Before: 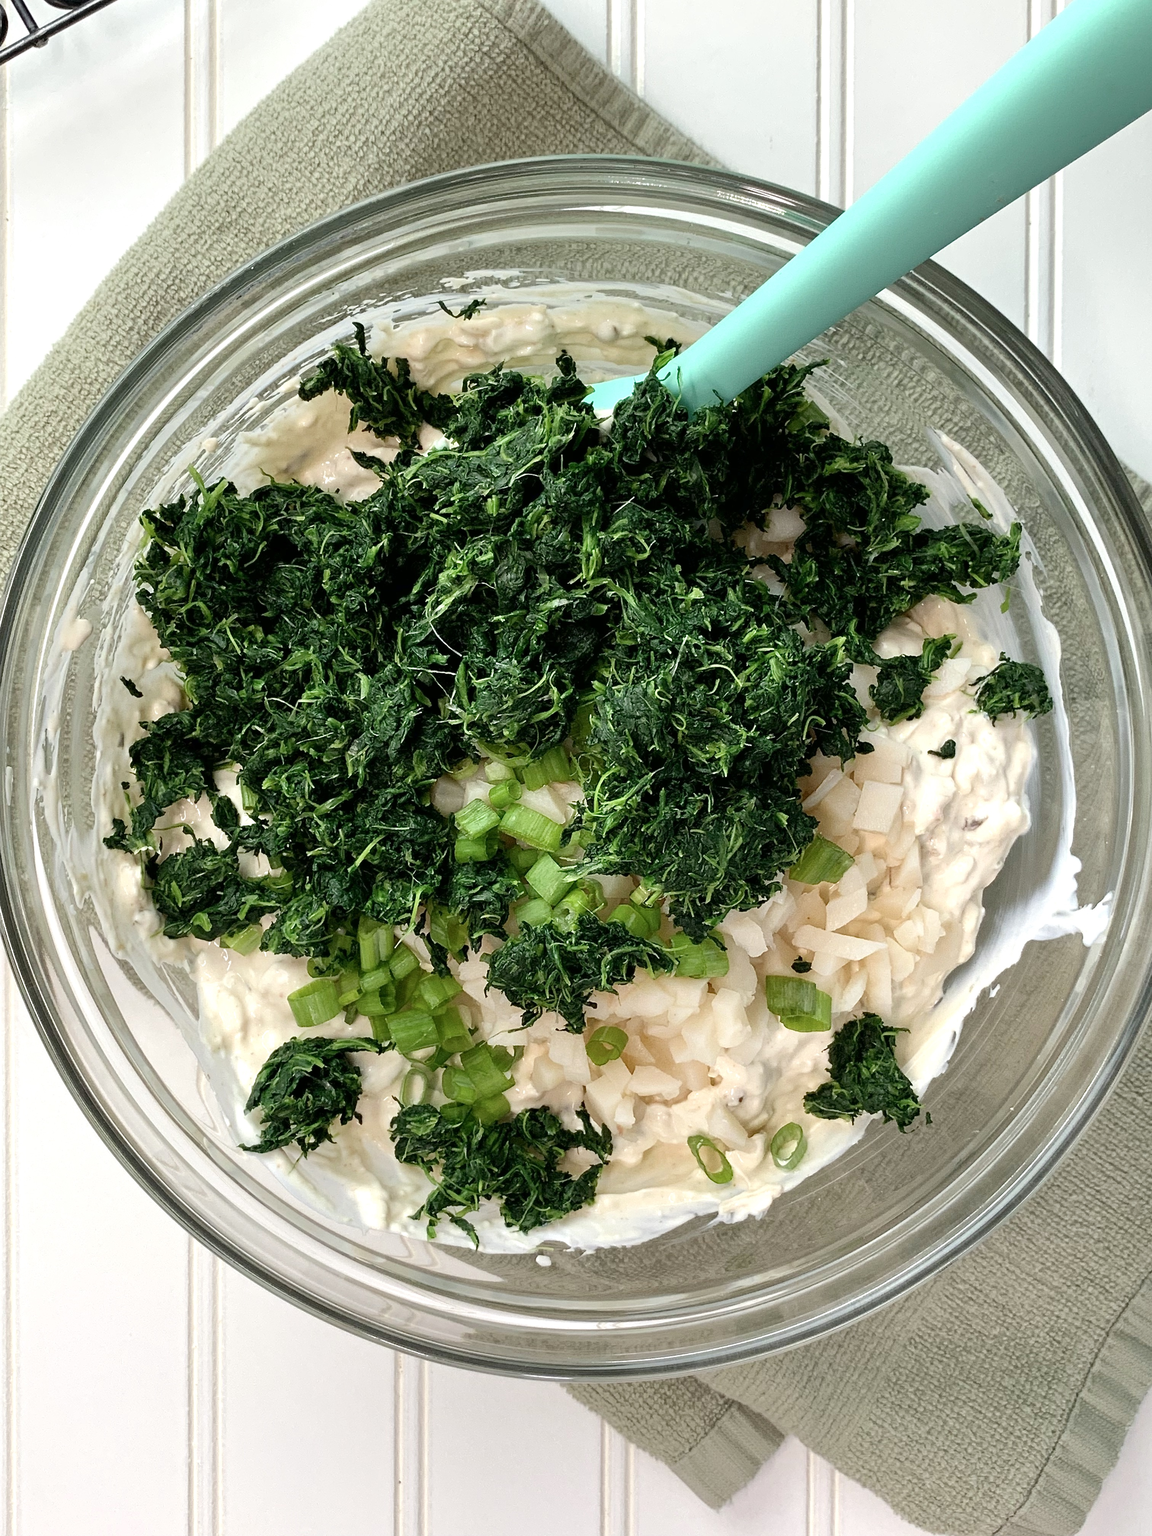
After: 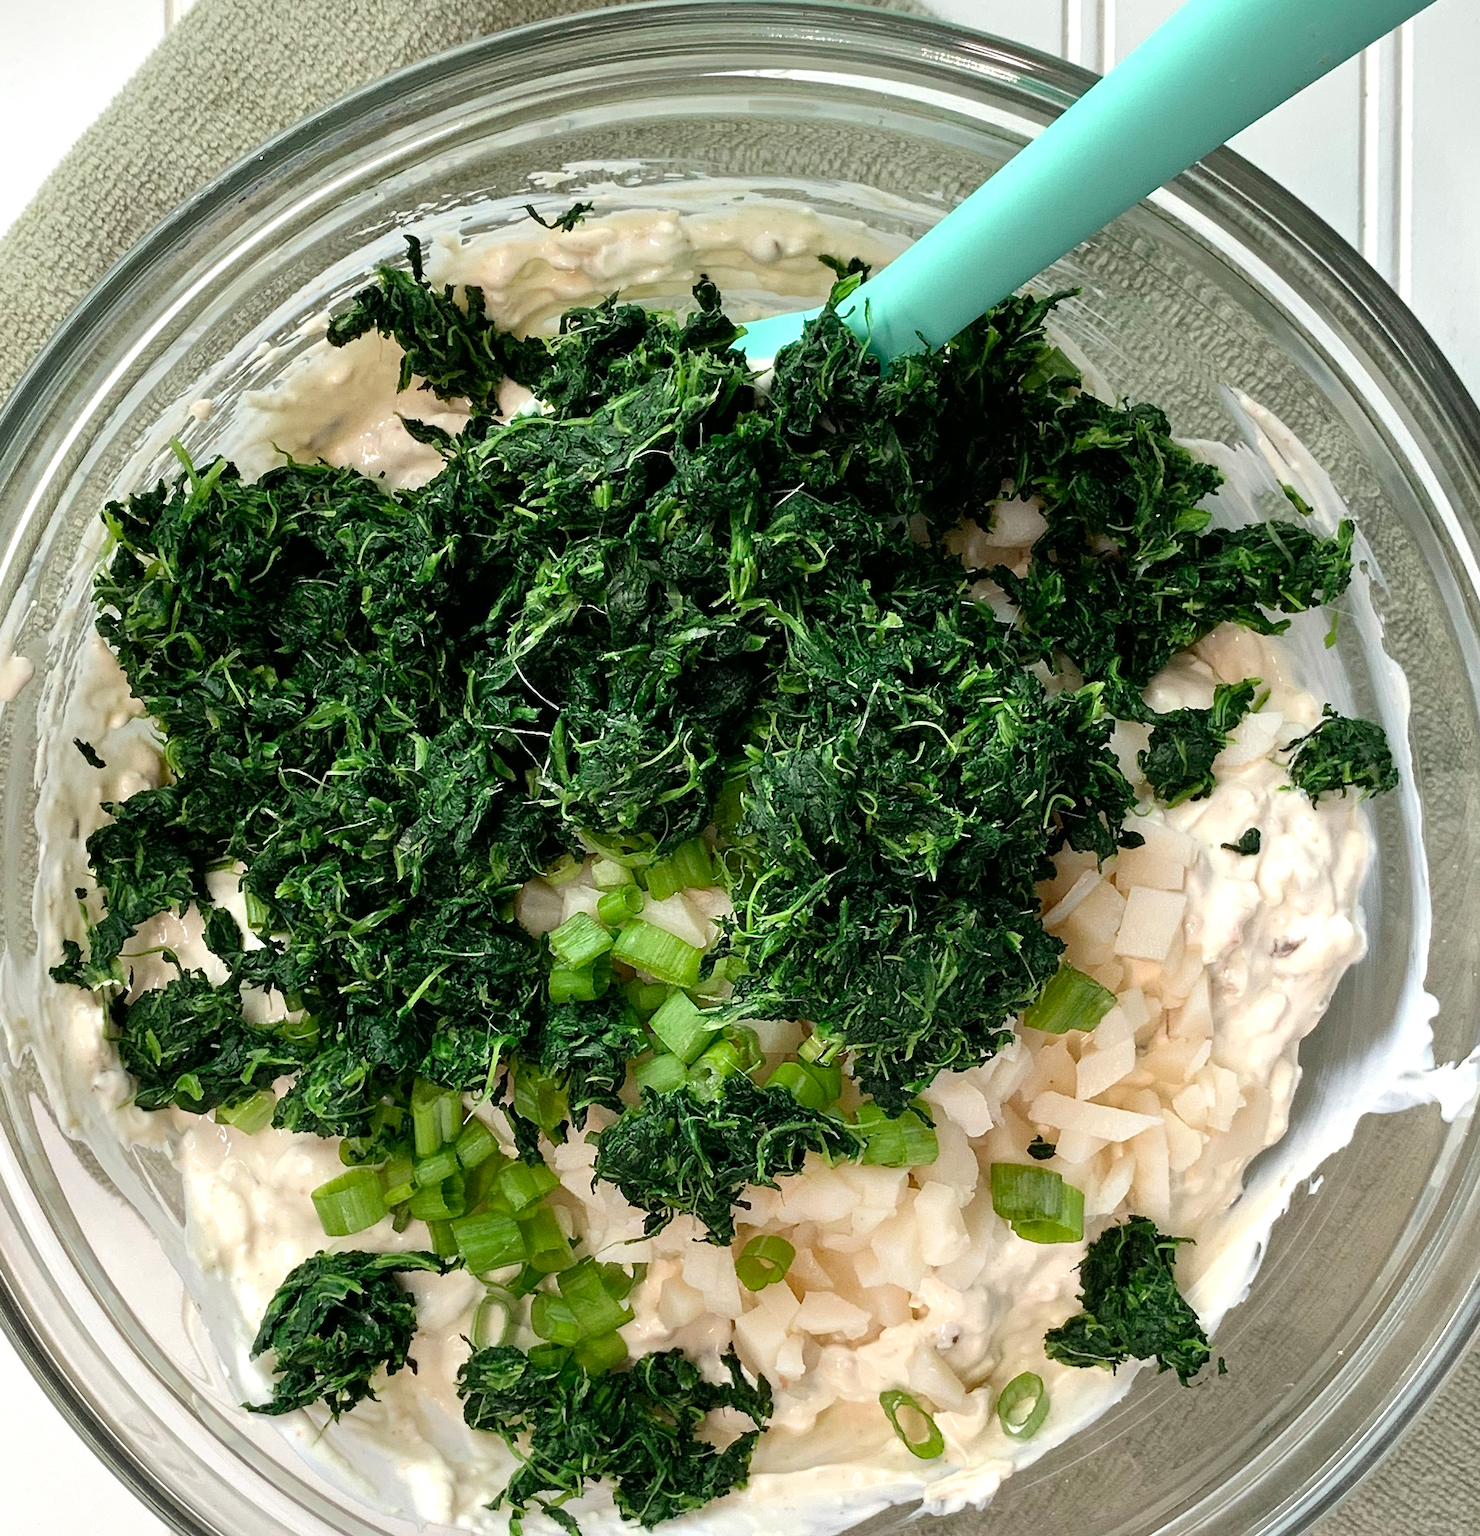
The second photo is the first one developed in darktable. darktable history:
crop: left 5.974%, top 10.241%, right 3.517%, bottom 19.36%
